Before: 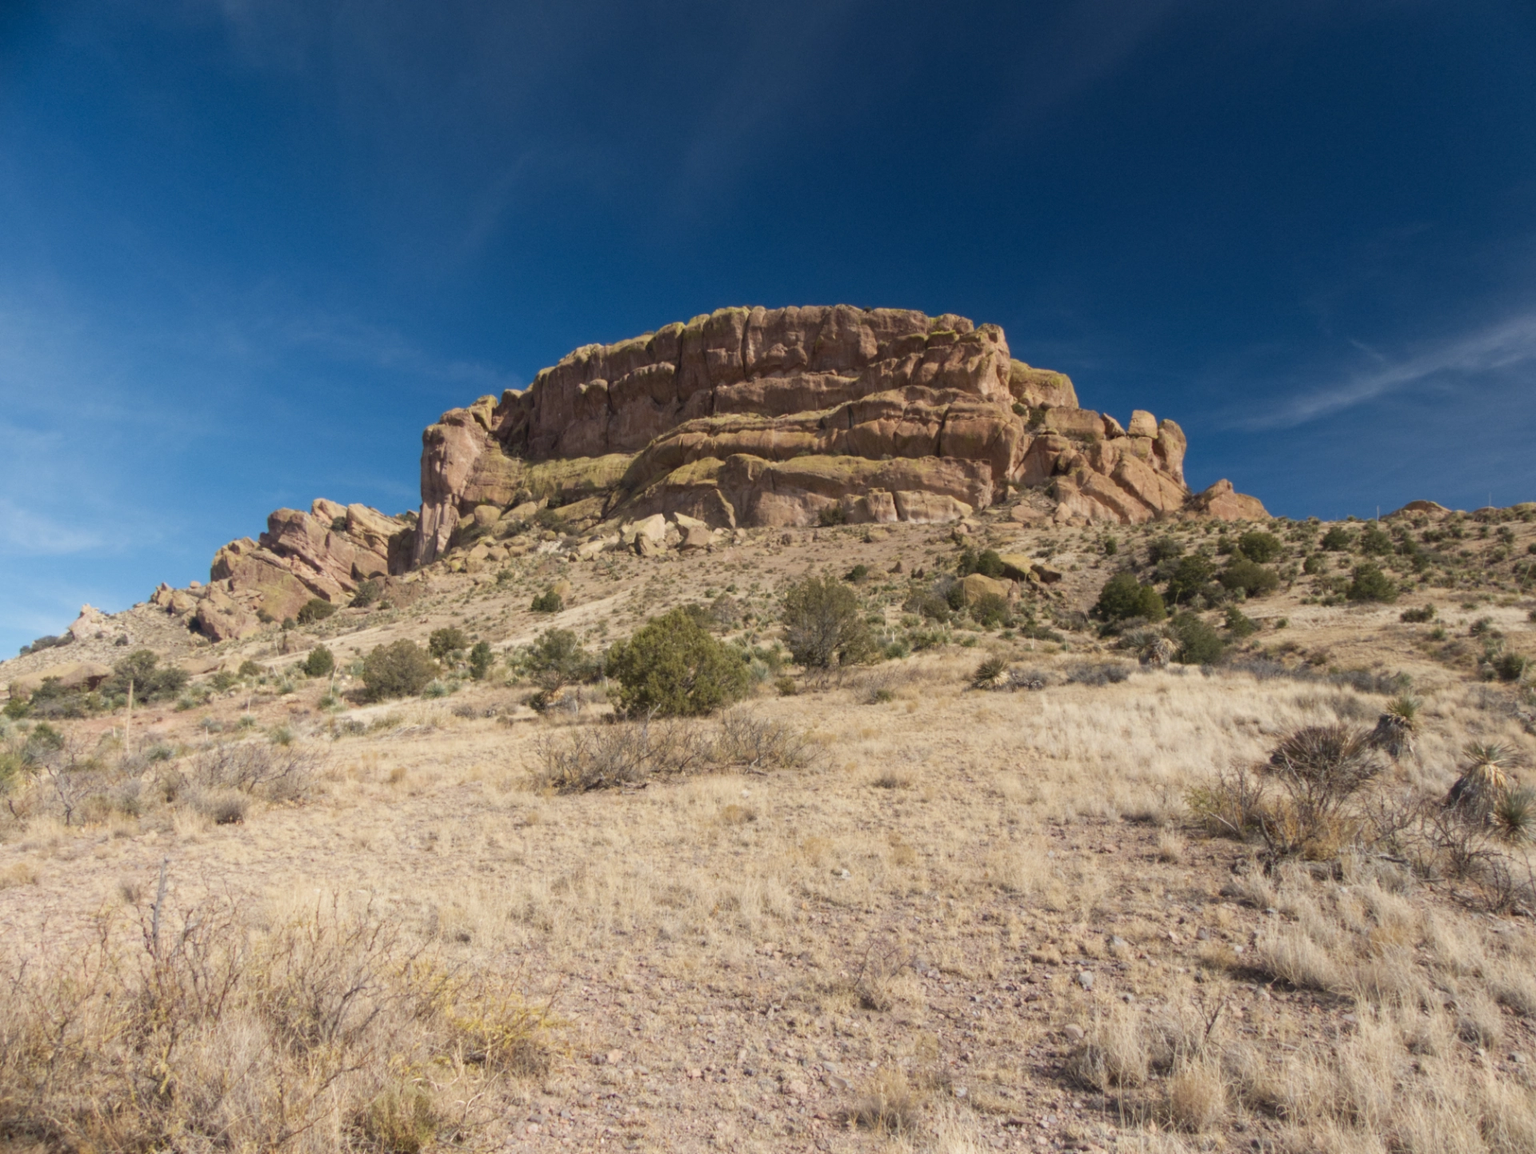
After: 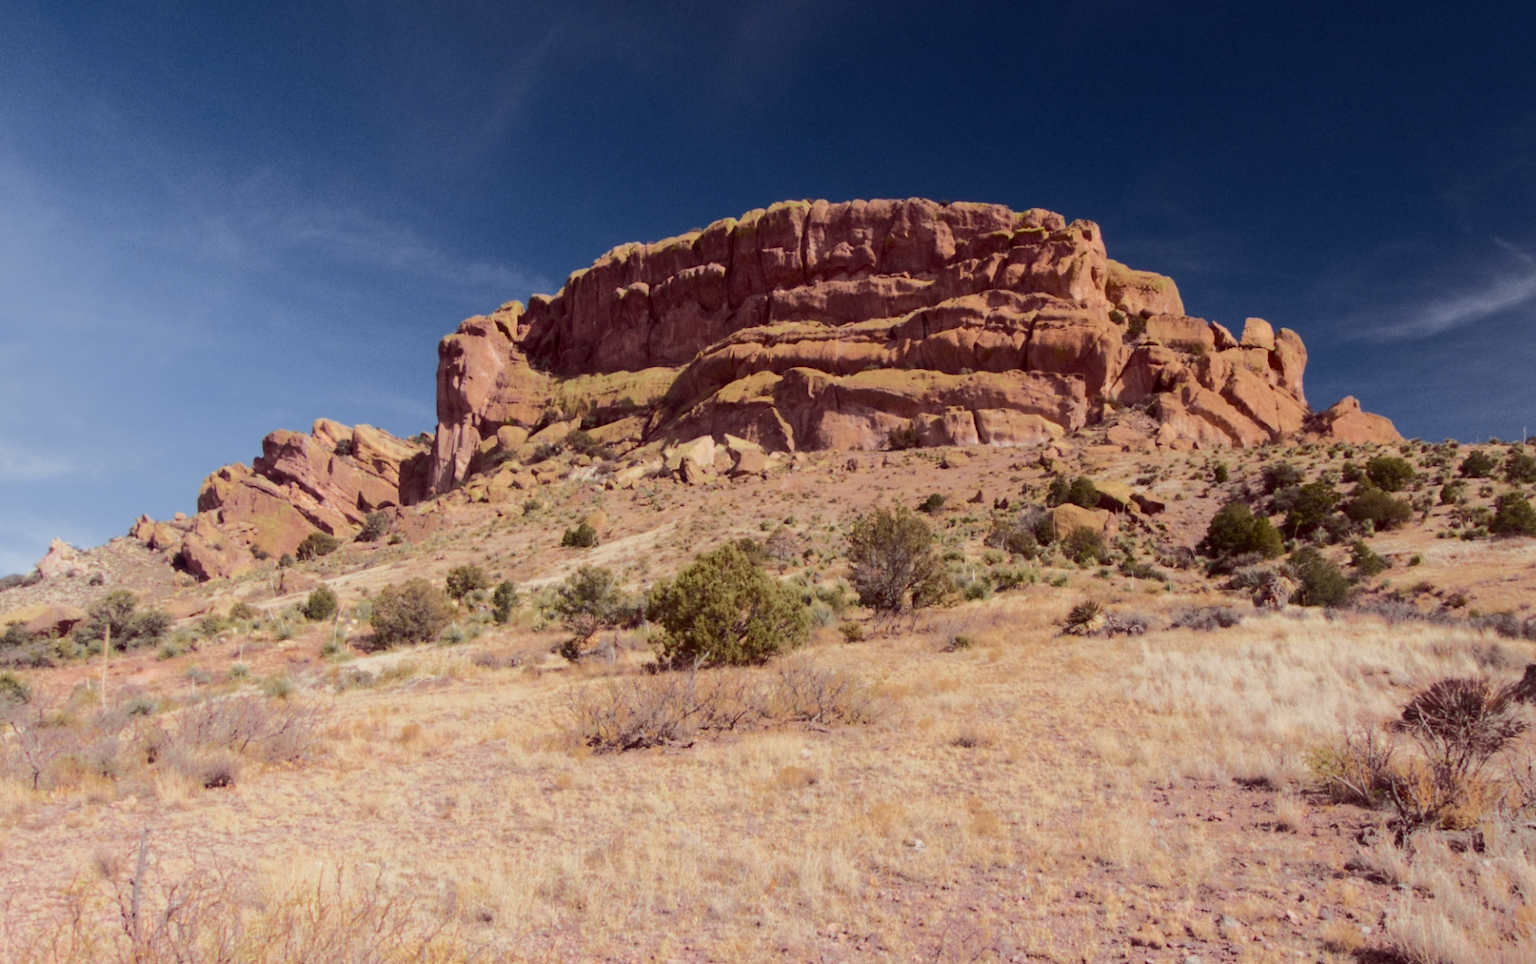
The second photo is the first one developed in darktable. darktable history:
tone curve: curves: ch0 [(0, 0) (0.104, 0.061) (0.239, 0.201) (0.327, 0.317) (0.401, 0.443) (0.489, 0.566) (0.65, 0.68) (0.832, 0.858) (1, 0.977)]; ch1 [(0, 0) (0.161, 0.092) (0.35, 0.33) (0.379, 0.401) (0.447, 0.476) (0.495, 0.499) (0.515, 0.518) (0.534, 0.557) (0.602, 0.625) (0.712, 0.706) (1, 1)]; ch2 [(0, 0) (0.359, 0.372) (0.437, 0.437) (0.502, 0.501) (0.55, 0.534) (0.592, 0.601) (0.647, 0.64) (1, 1)], color space Lab, independent channels, preserve colors none
crop and rotate: left 2.425%, top 11.305%, right 9.6%, bottom 15.08%
color balance: mode lift, gamma, gain (sRGB), lift [1, 1.049, 1, 1]
exposure: black level correction 0.006, exposure -0.226 EV, compensate highlight preservation false
color correction: highlights a* -0.95, highlights b* 4.5, shadows a* 3.55
